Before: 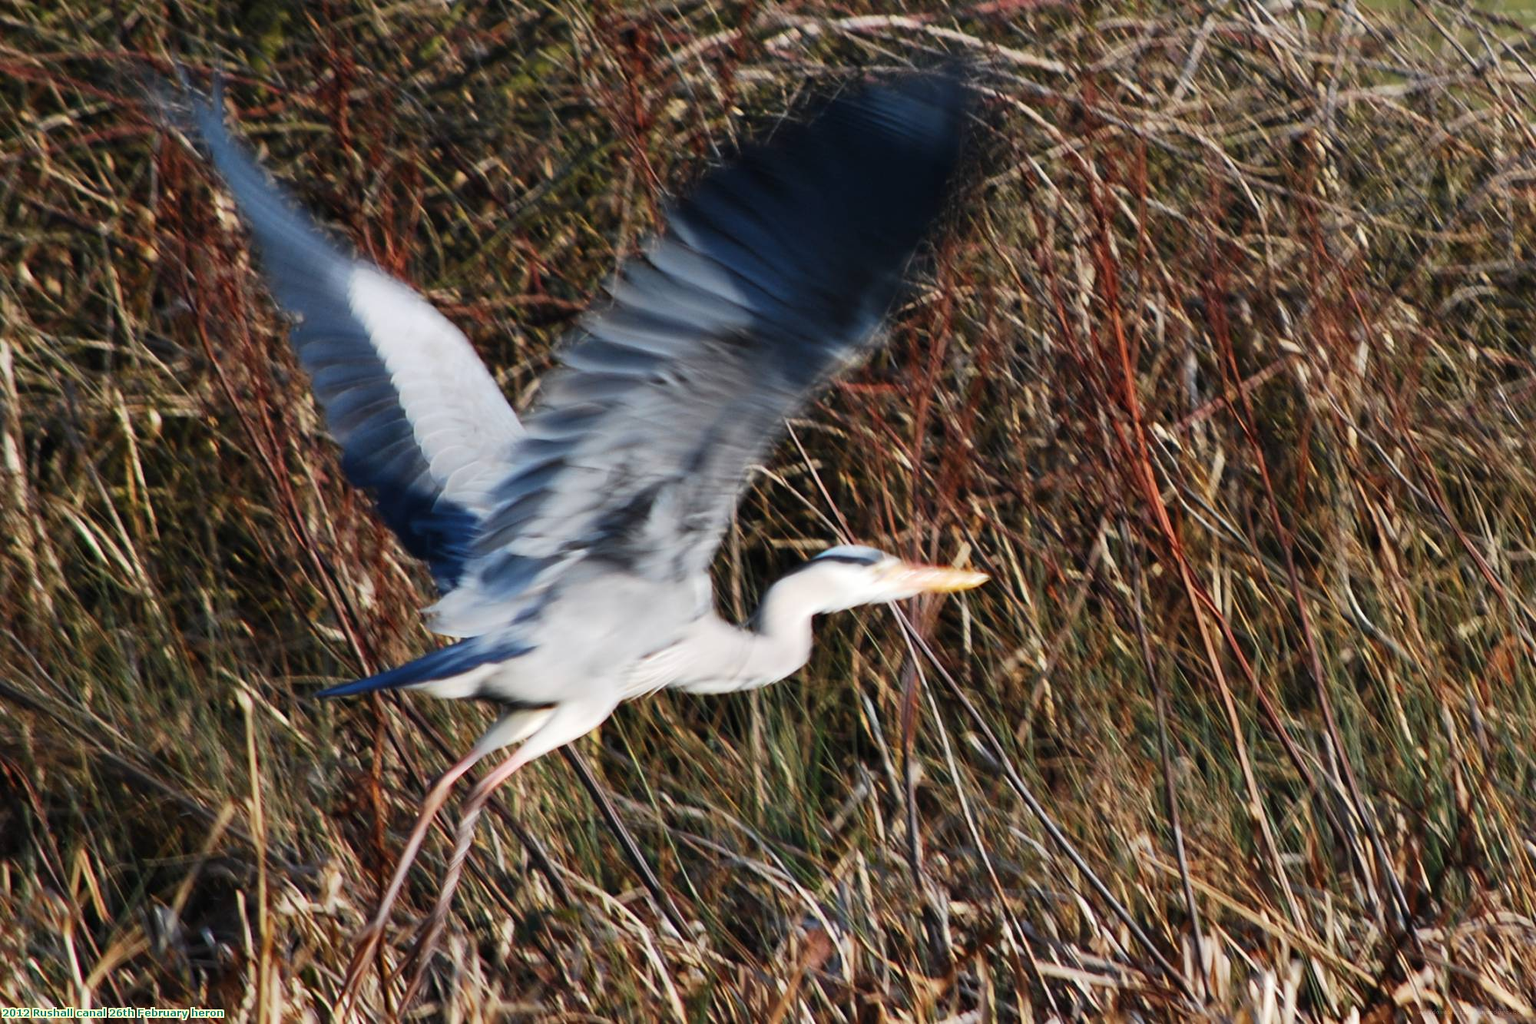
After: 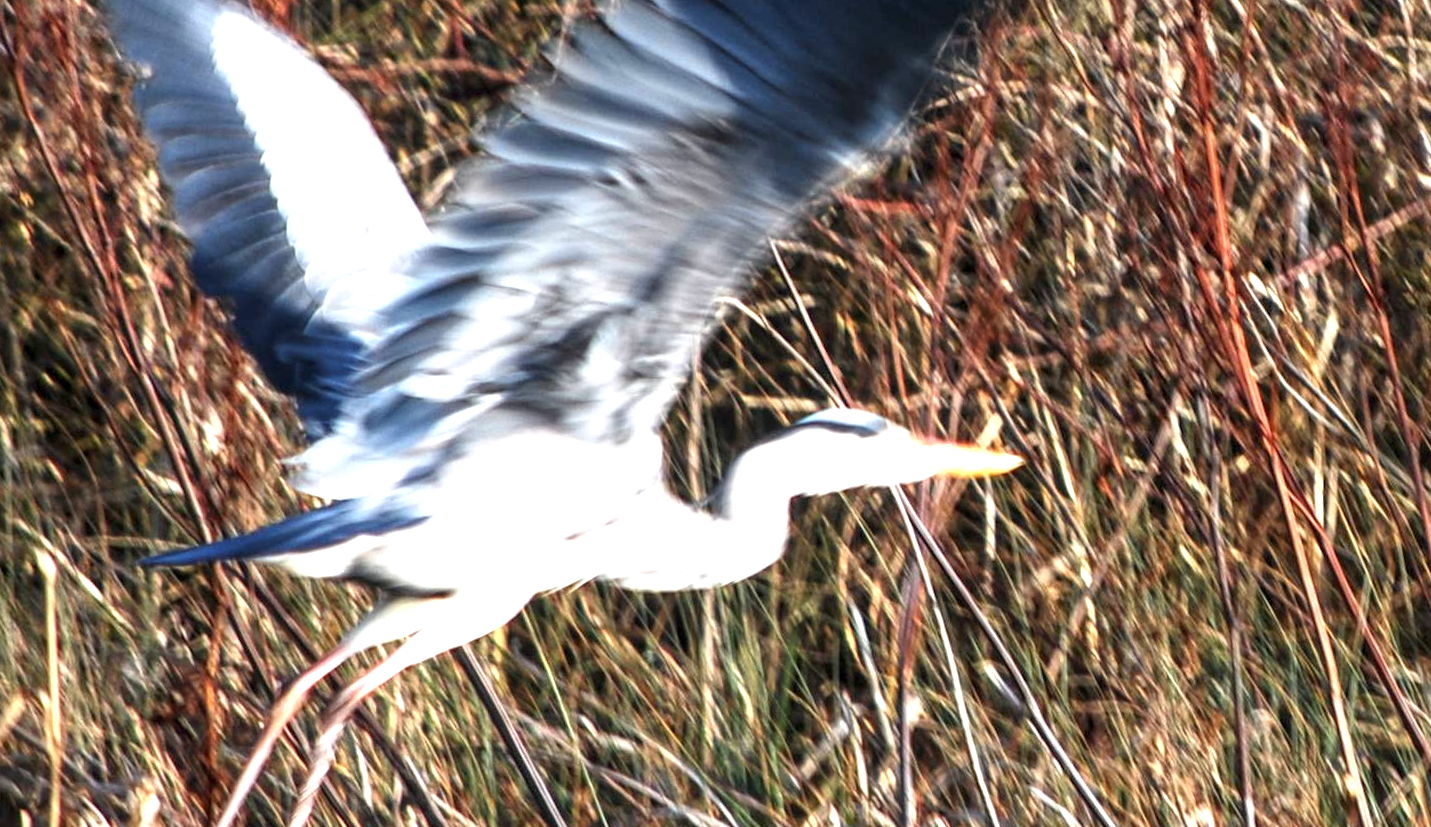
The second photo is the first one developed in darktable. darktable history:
contrast brightness saturation: saturation -0.05
crop and rotate: angle -3.37°, left 9.79%, top 20.73%, right 12.42%, bottom 11.82%
exposure: black level correction 0.001, exposure 1.129 EV, compensate exposure bias true, compensate highlight preservation false
local contrast: detail 130%
